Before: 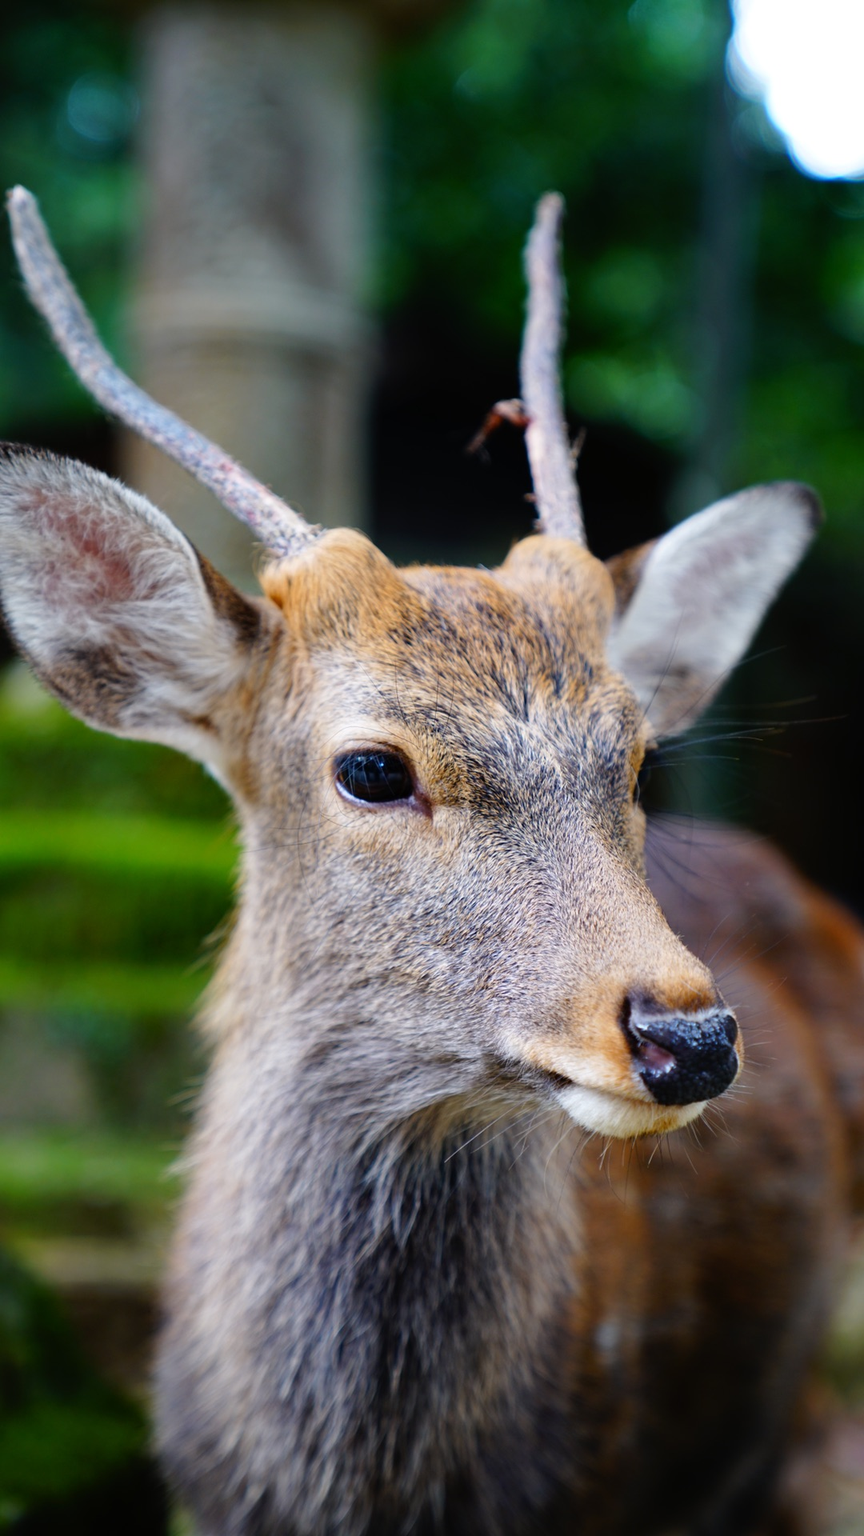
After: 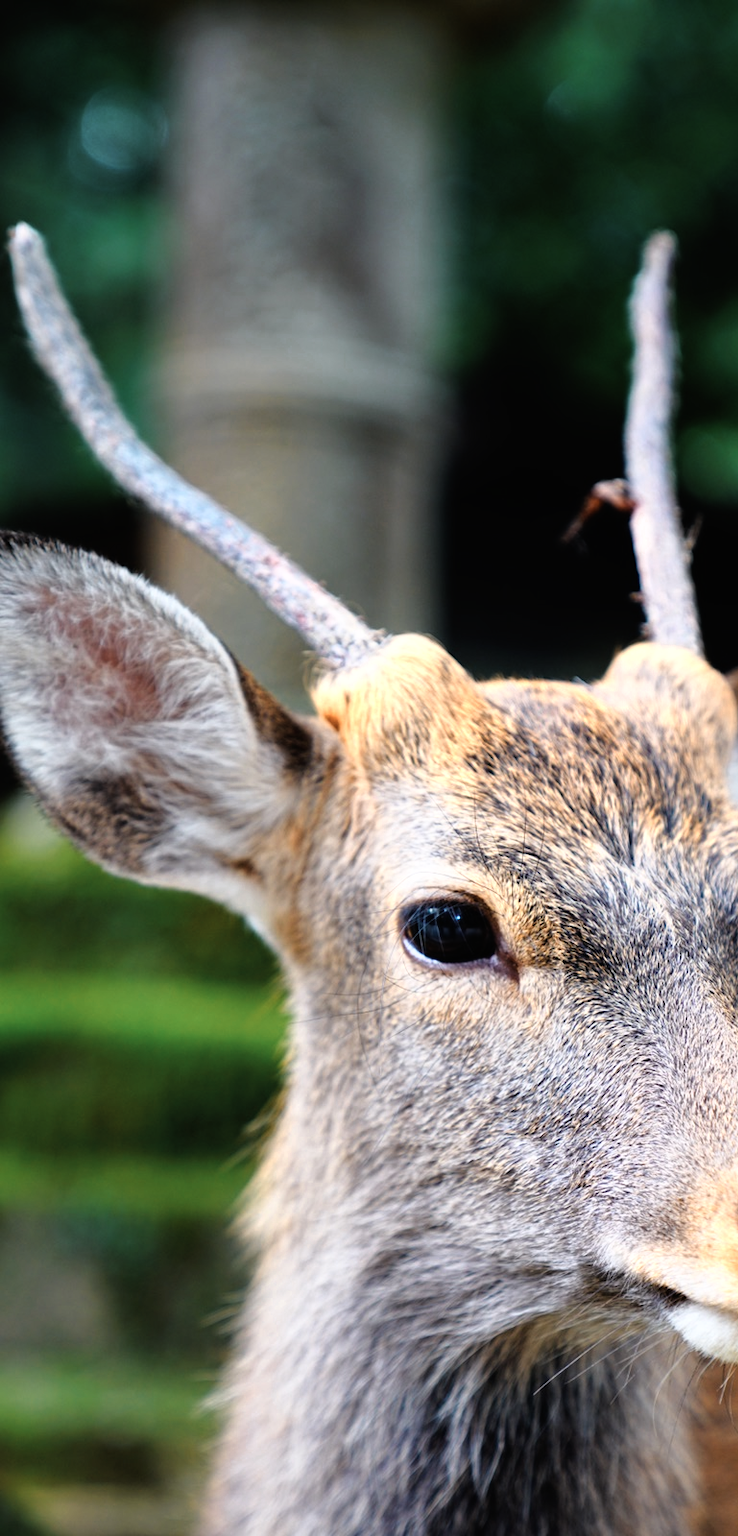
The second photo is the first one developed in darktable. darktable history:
crop: right 28.715%, bottom 16.638%
exposure: black level correction -0.004, exposure 0.058 EV, compensate highlight preservation false
color zones: curves: ch0 [(0.018, 0.548) (0.197, 0.654) (0.425, 0.447) (0.605, 0.658) (0.732, 0.579)]; ch1 [(0.105, 0.531) (0.224, 0.531) (0.386, 0.39) (0.618, 0.456) (0.732, 0.456) (0.956, 0.421)]; ch2 [(0.039, 0.583) (0.215, 0.465) (0.399, 0.544) (0.465, 0.548) (0.614, 0.447) (0.724, 0.43) (0.882, 0.623) (0.956, 0.632)]
filmic rgb: black relative exposure -8.01 EV, white relative exposure 2.45 EV, threshold 5.97 EV, hardness 6.37, preserve chrominance max RGB, enable highlight reconstruction true
